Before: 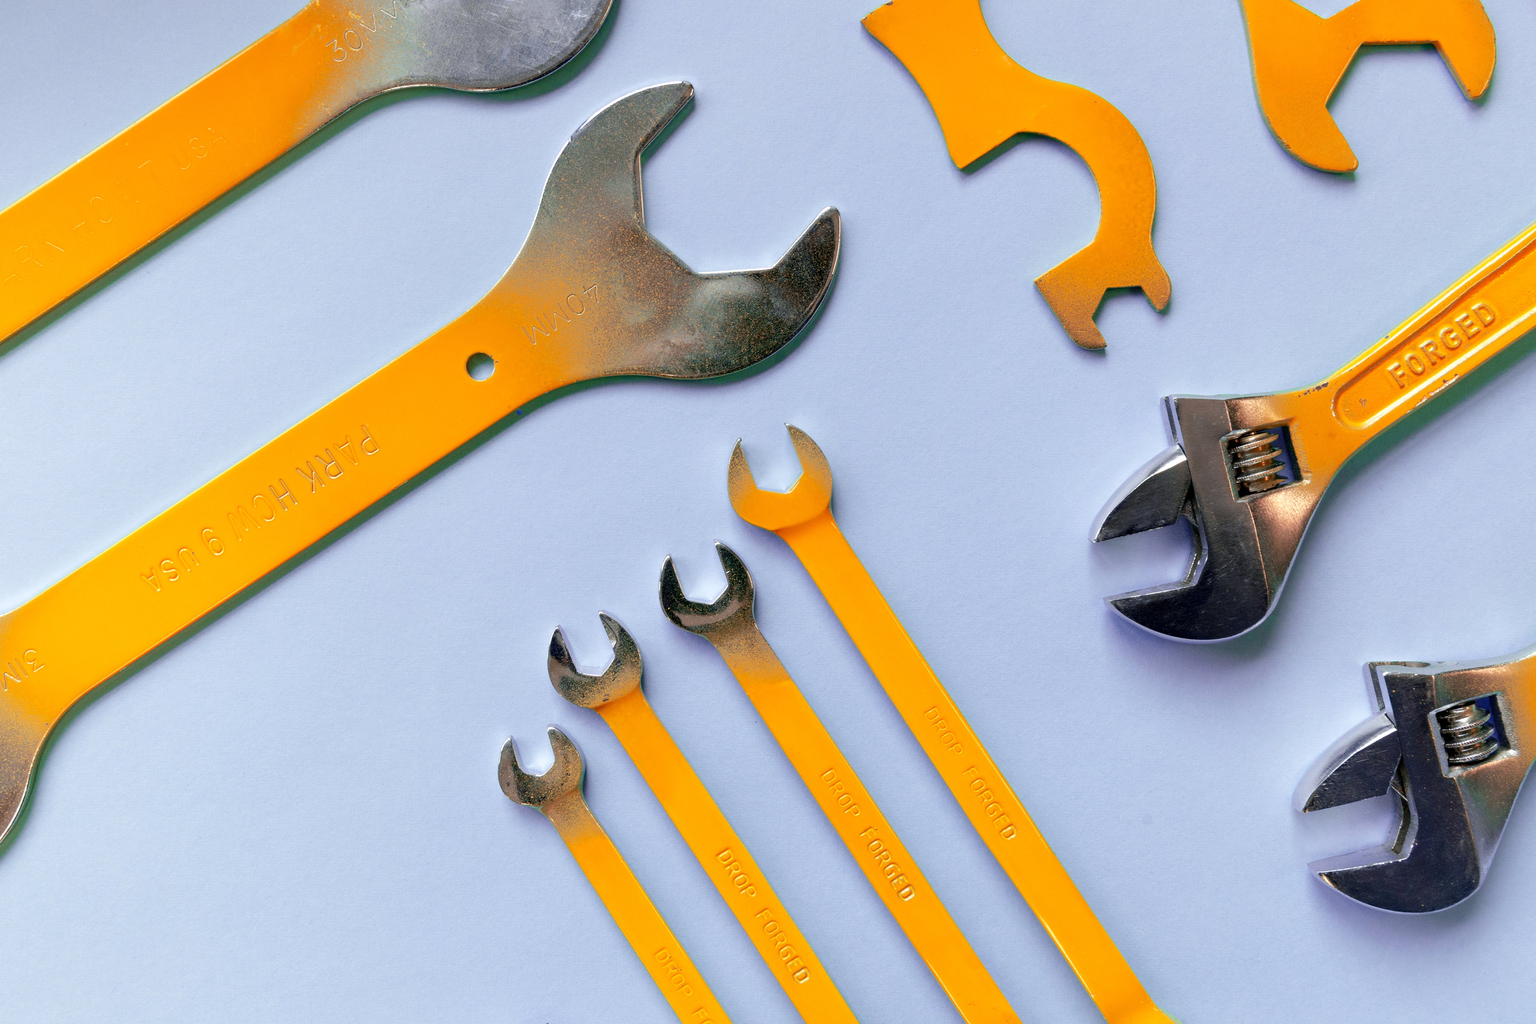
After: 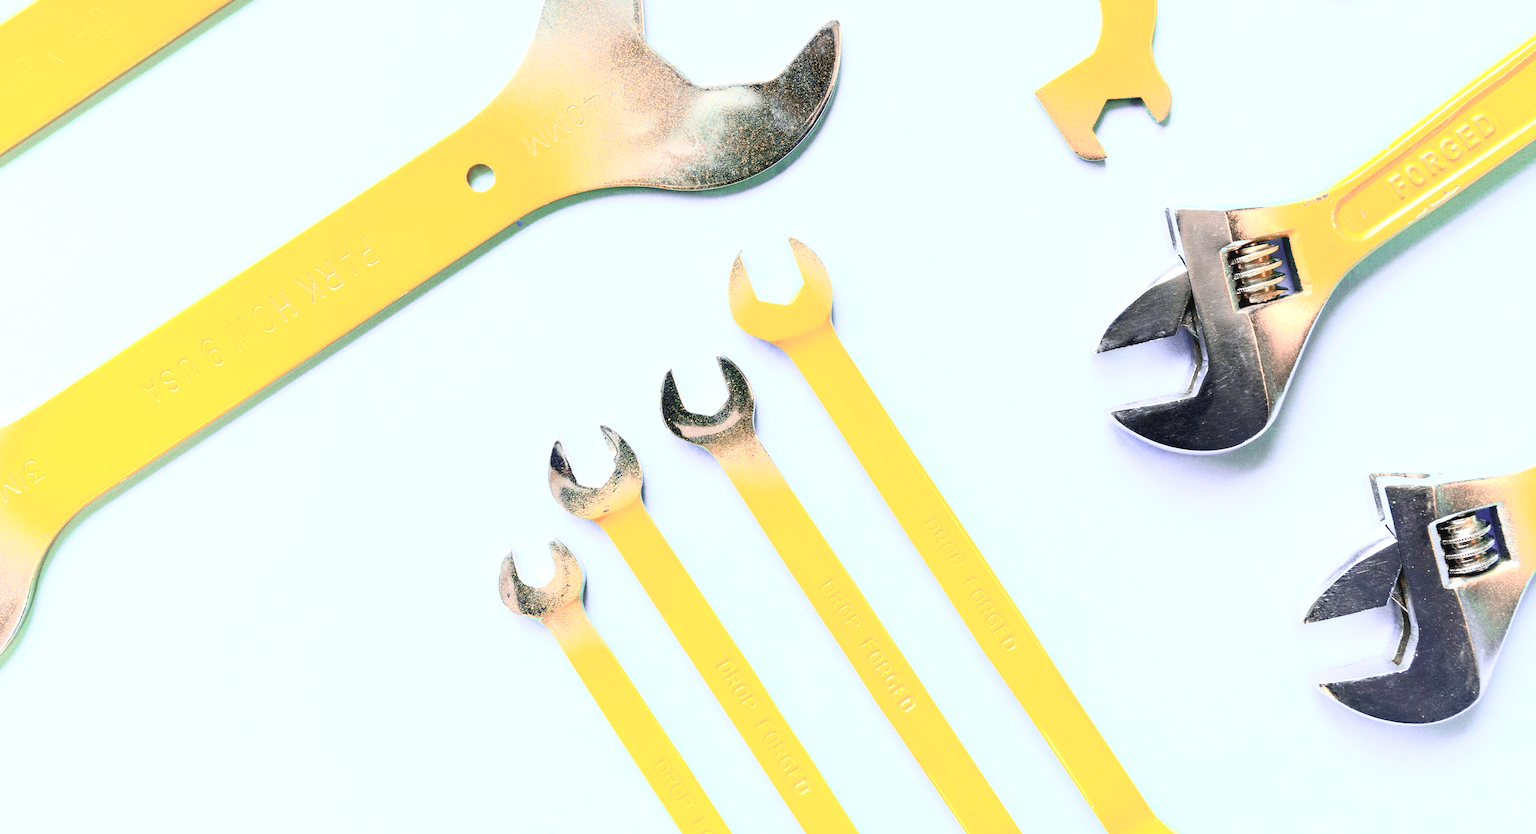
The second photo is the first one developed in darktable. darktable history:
contrast brightness saturation: contrast 0.44, brightness 0.559, saturation -0.186
exposure: black level correction 0, exposure 0.892 EV, compensate highlight preservation false
crop and rotate: top 18.497%
